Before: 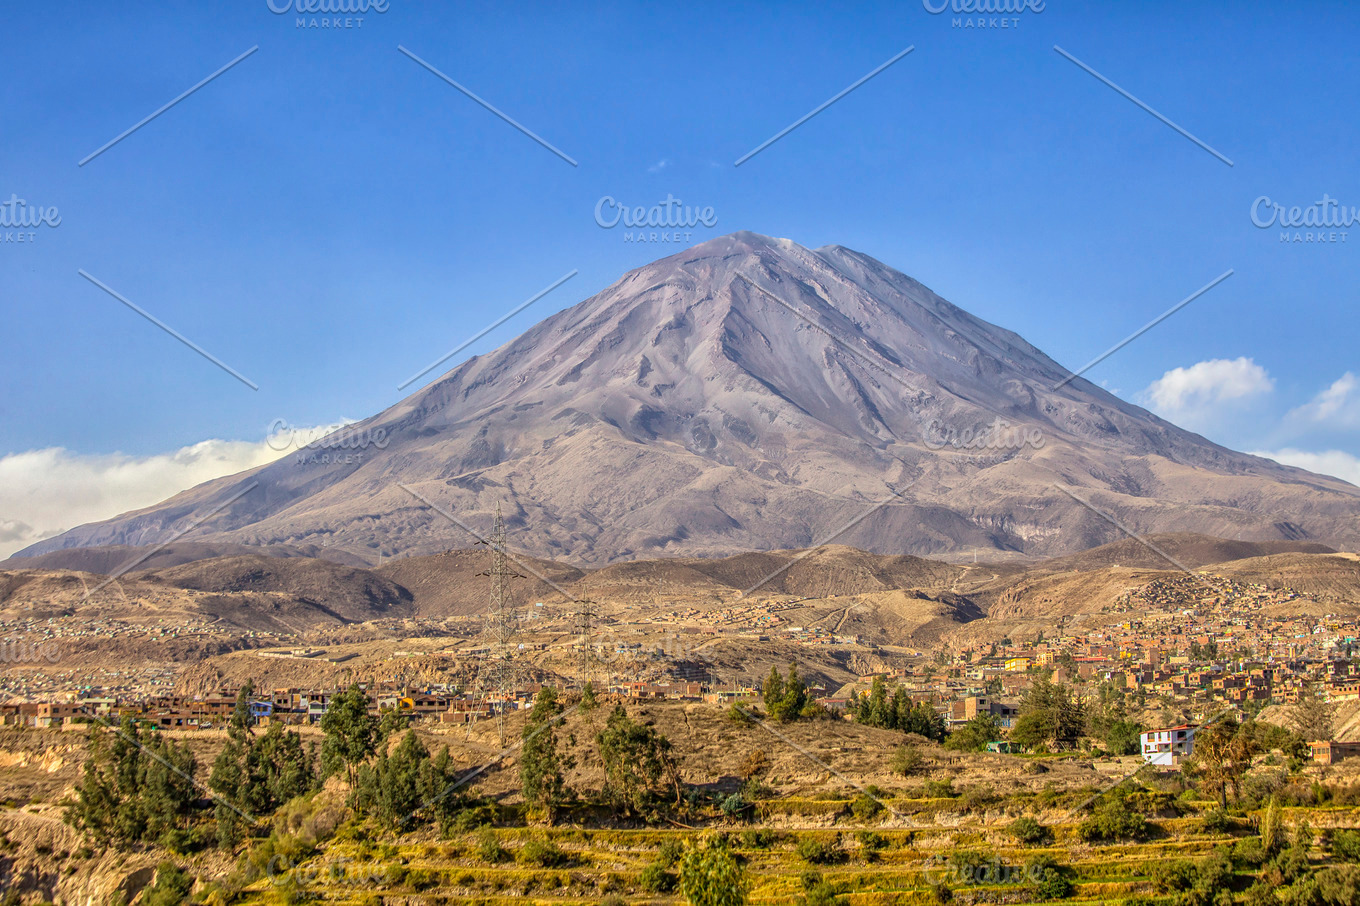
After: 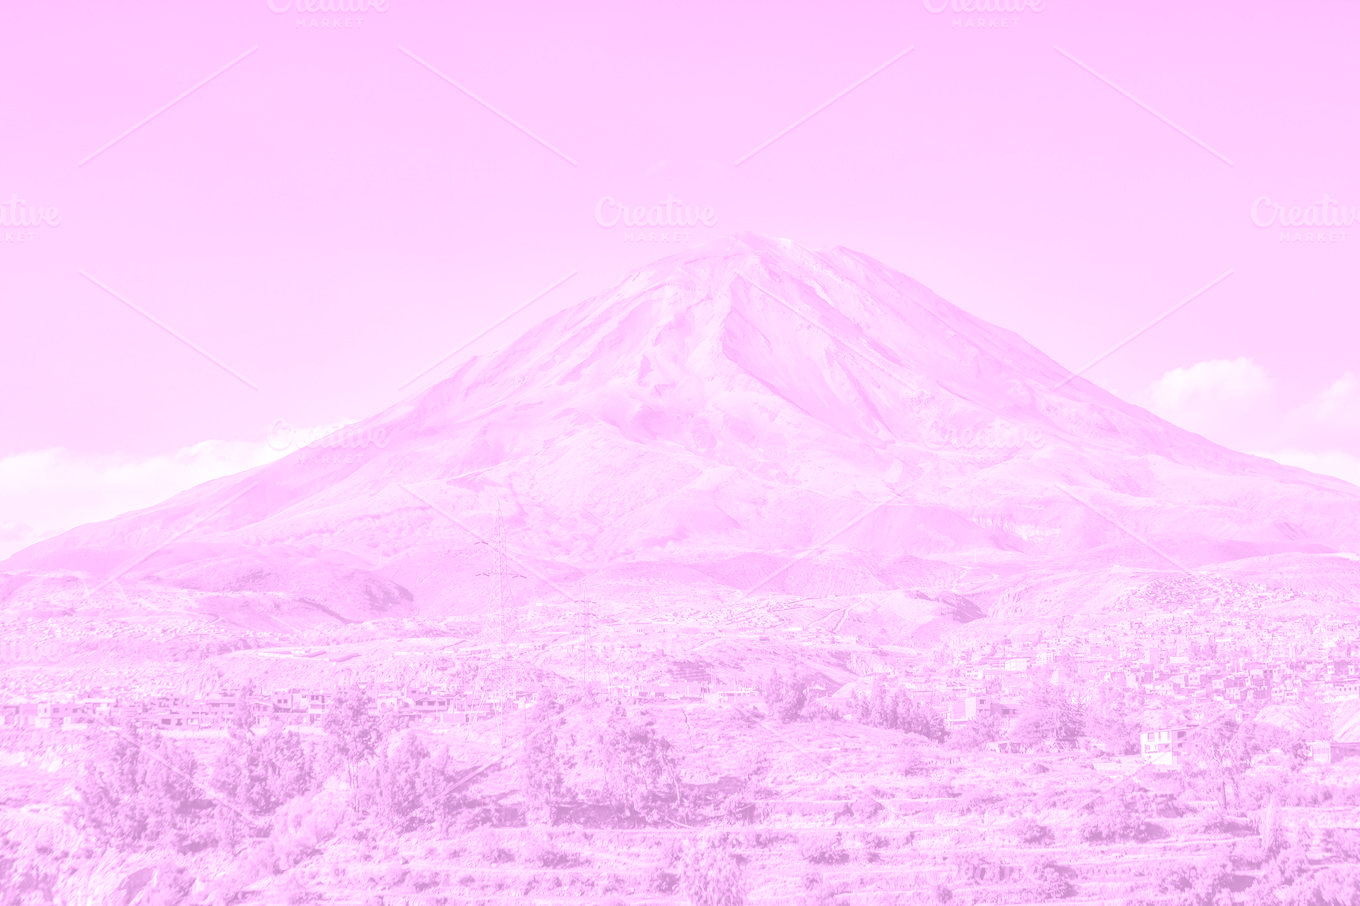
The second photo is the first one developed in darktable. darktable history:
exposure: exposure 1 EV, compensate highlight preservation false
color balance rgb: linear chroma grading › global chroma 15%, perceptual saturation grading › global saturation 30%
colorize: hue 331.2°, saturation 75%, source mix 30.28%, lightness 70.52%, version 1
local contrast: mode bilateral grid, contrast 20, coarseness 50, detail 120%, midtone range 0.2
